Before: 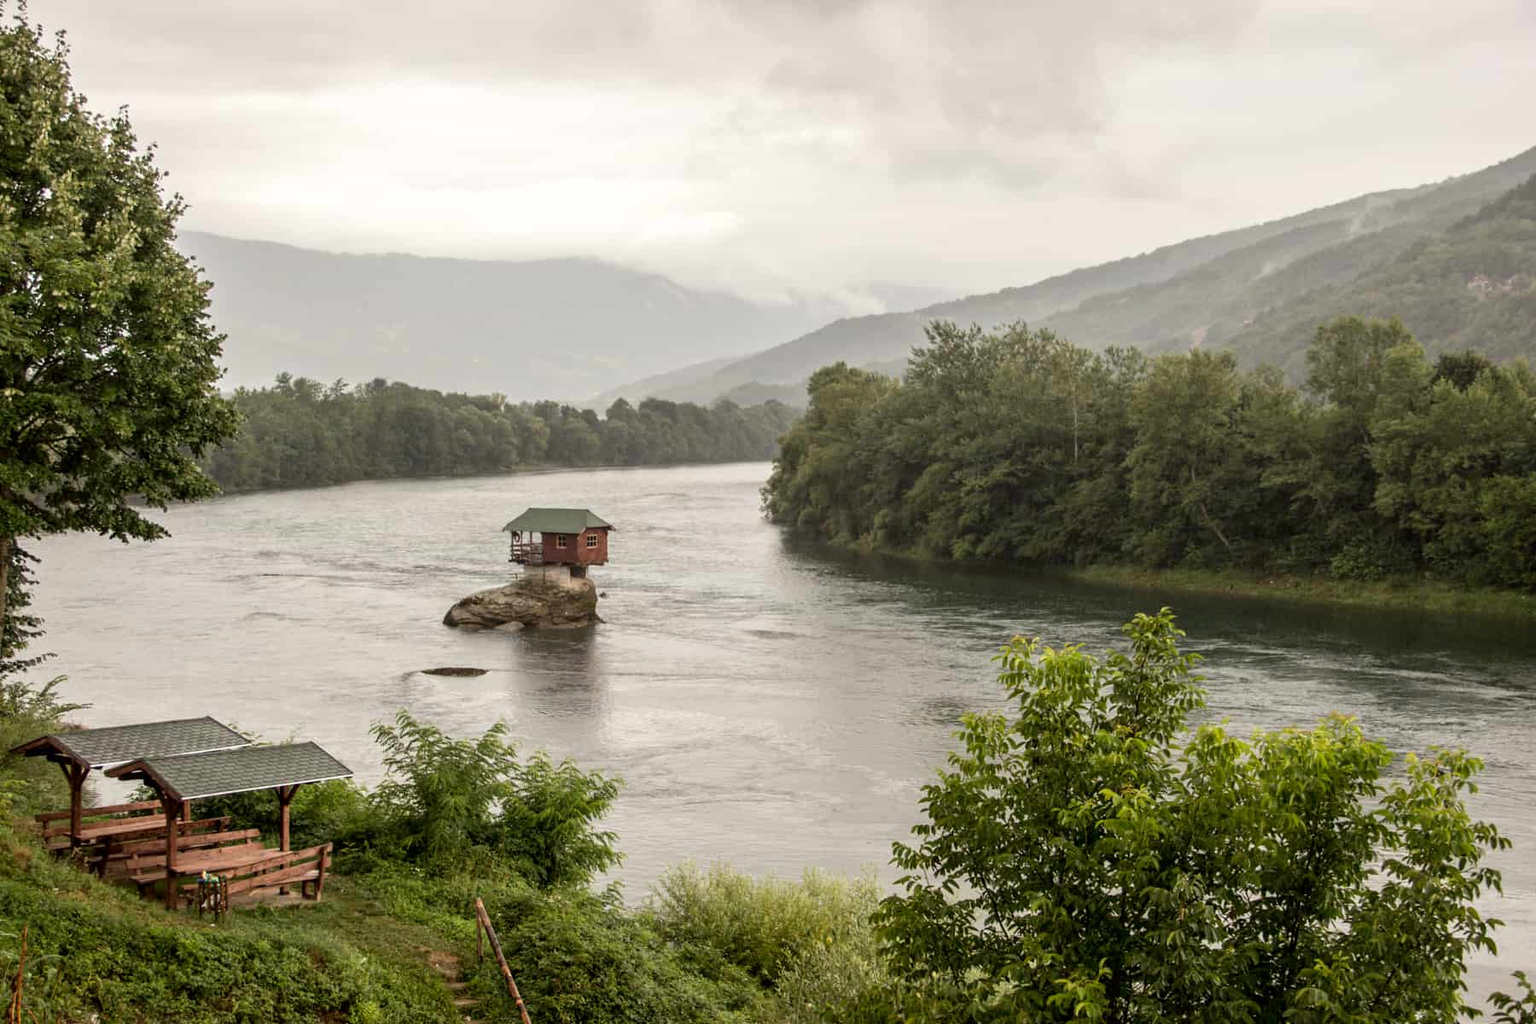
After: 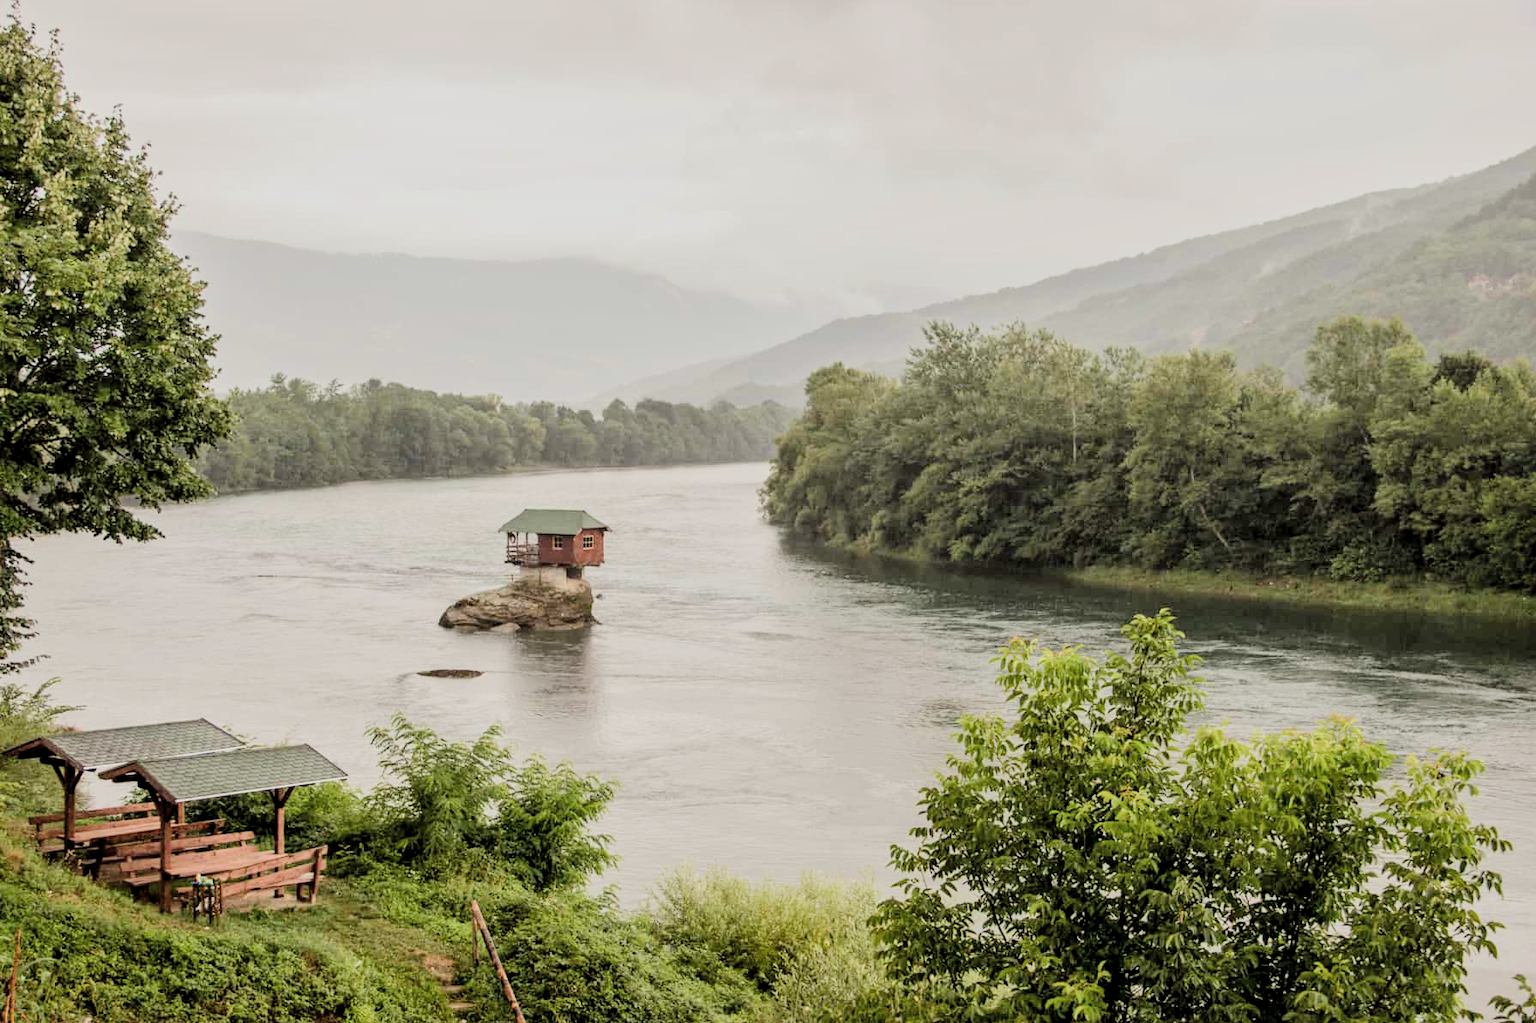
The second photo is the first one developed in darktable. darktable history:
crop and rotate: left 0.465%, top 0.22%, bottom 0.308%
tone equalizer: -8 EV -0.001 EV, -7 EV 0.004 EV, -6 EV -0.044 EV, -5 EV 0.015 EV, -4 EV -0.009 EV, -3 EV 0.034 EV, -2 EV -0.086 EV, -1 EV -0.312 EV, +0 EV -0.56 EV, edges refinement/feathering 500, mask exposure compensation -1.57 EV, preserve details no
filmic rgb: black relative exposure -7.2 EV, white relative exposure 5.39 EV, hardness 3.02, add noise in highlights 0.1, color science v4 (2020), type of noise poissonian
exposure: black level correction 0, exposure 1.012 EV, compensate highlight preservation false
local contrast: mode bilateral grid, contrast 20, coarseness 49, detail 119%, midtone range 0.2
